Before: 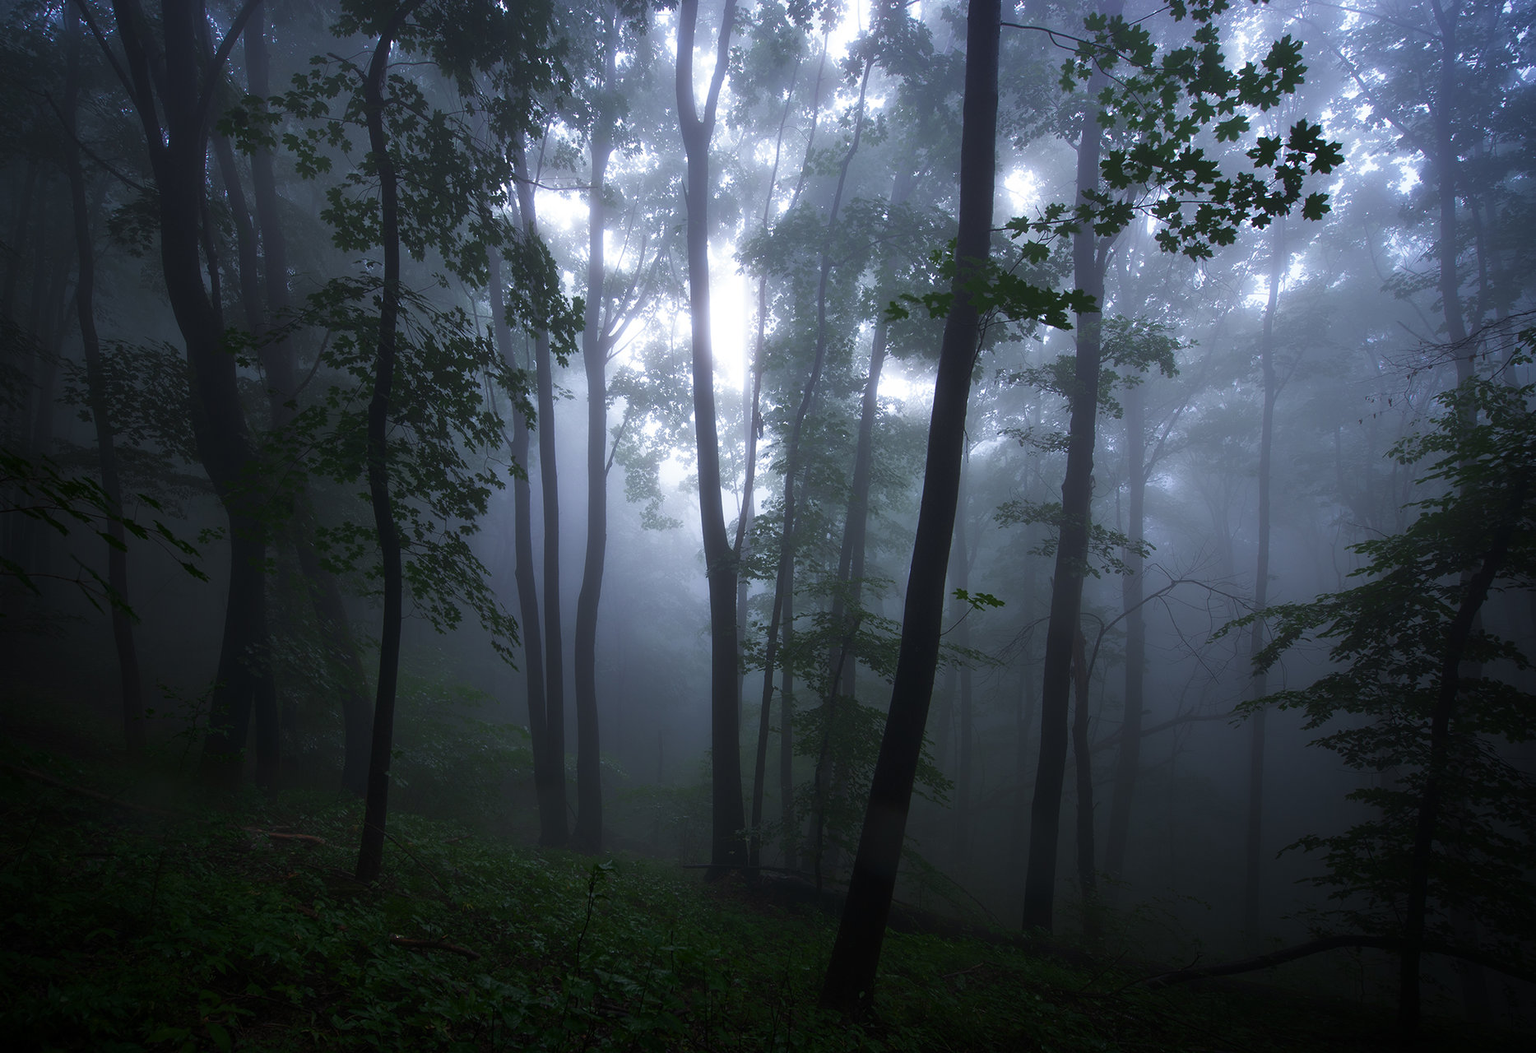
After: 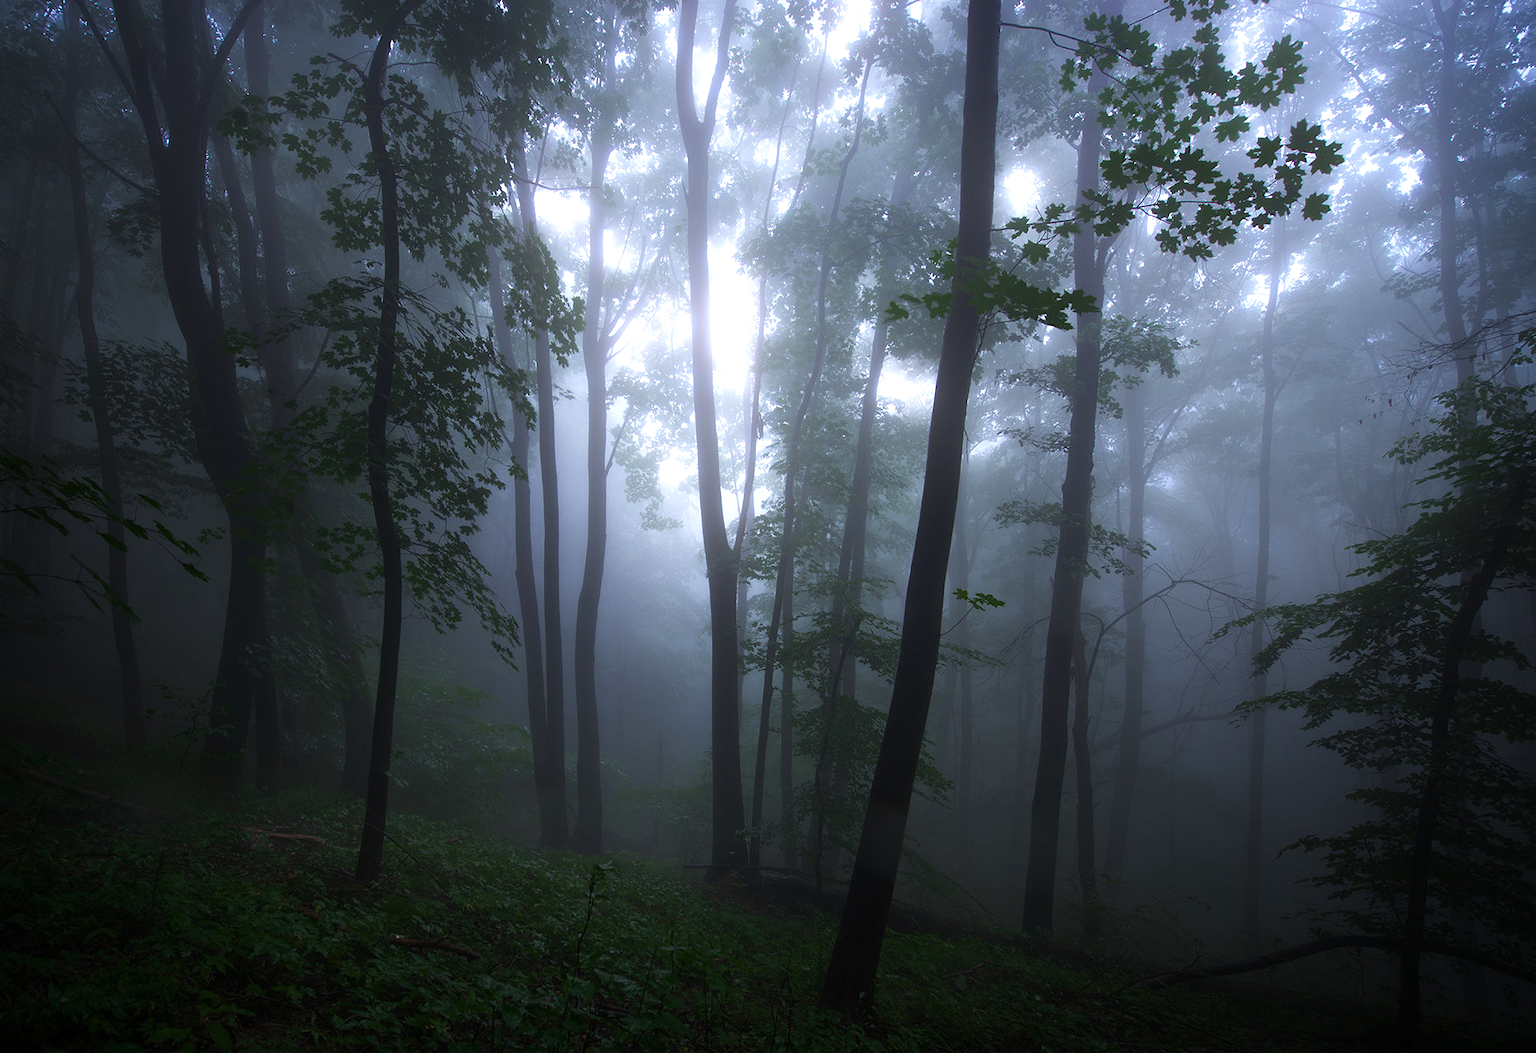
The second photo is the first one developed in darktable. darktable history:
exposure: exposure 0.3 EV, compensate highlight preservation false
bloom: size 16%, threshold 98%, strength 20%
